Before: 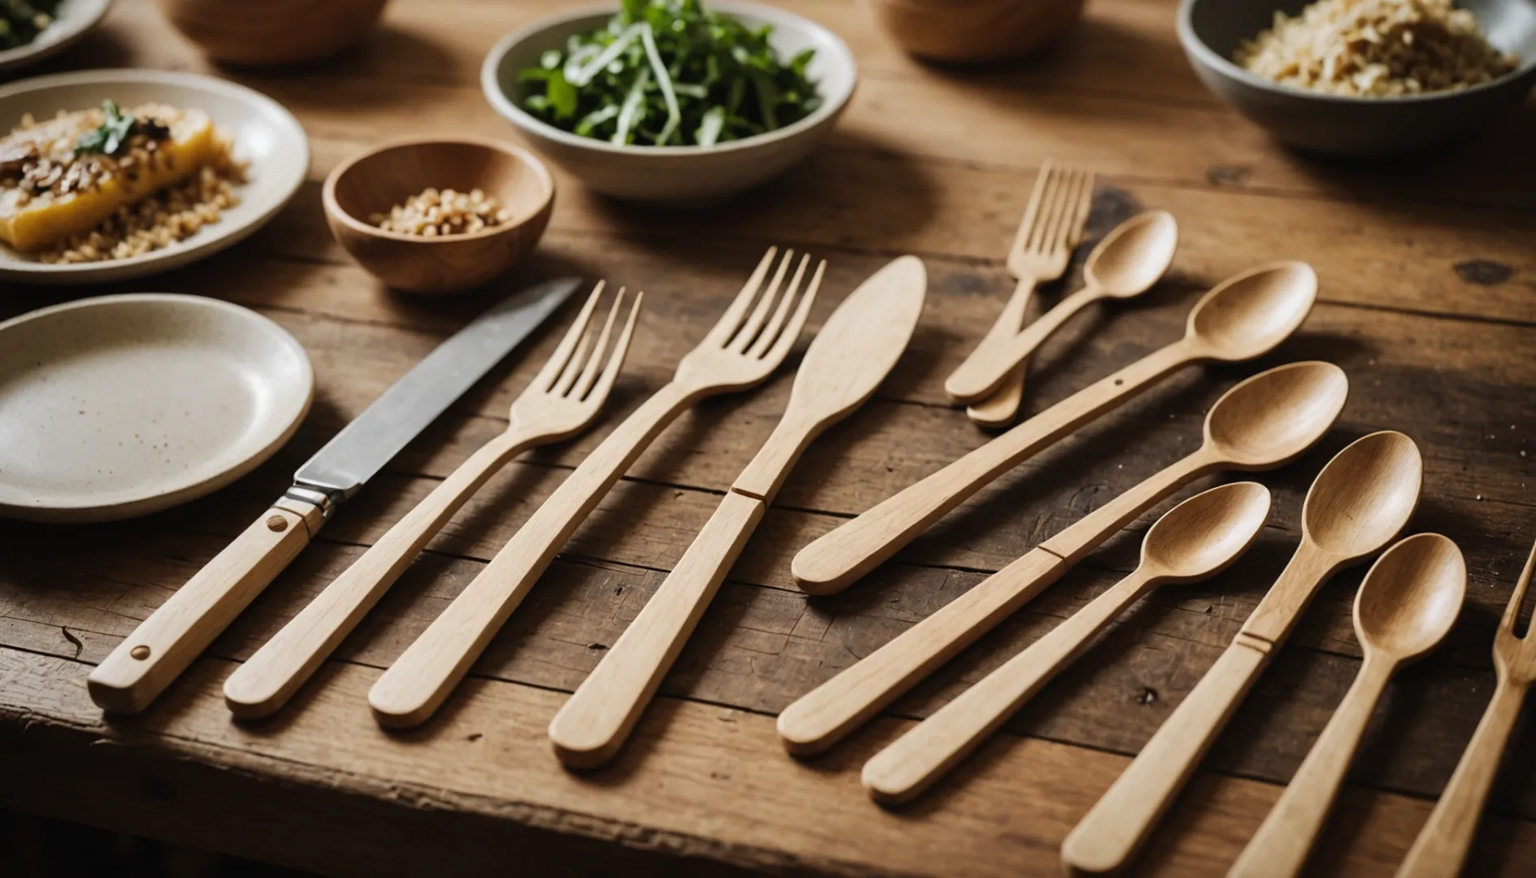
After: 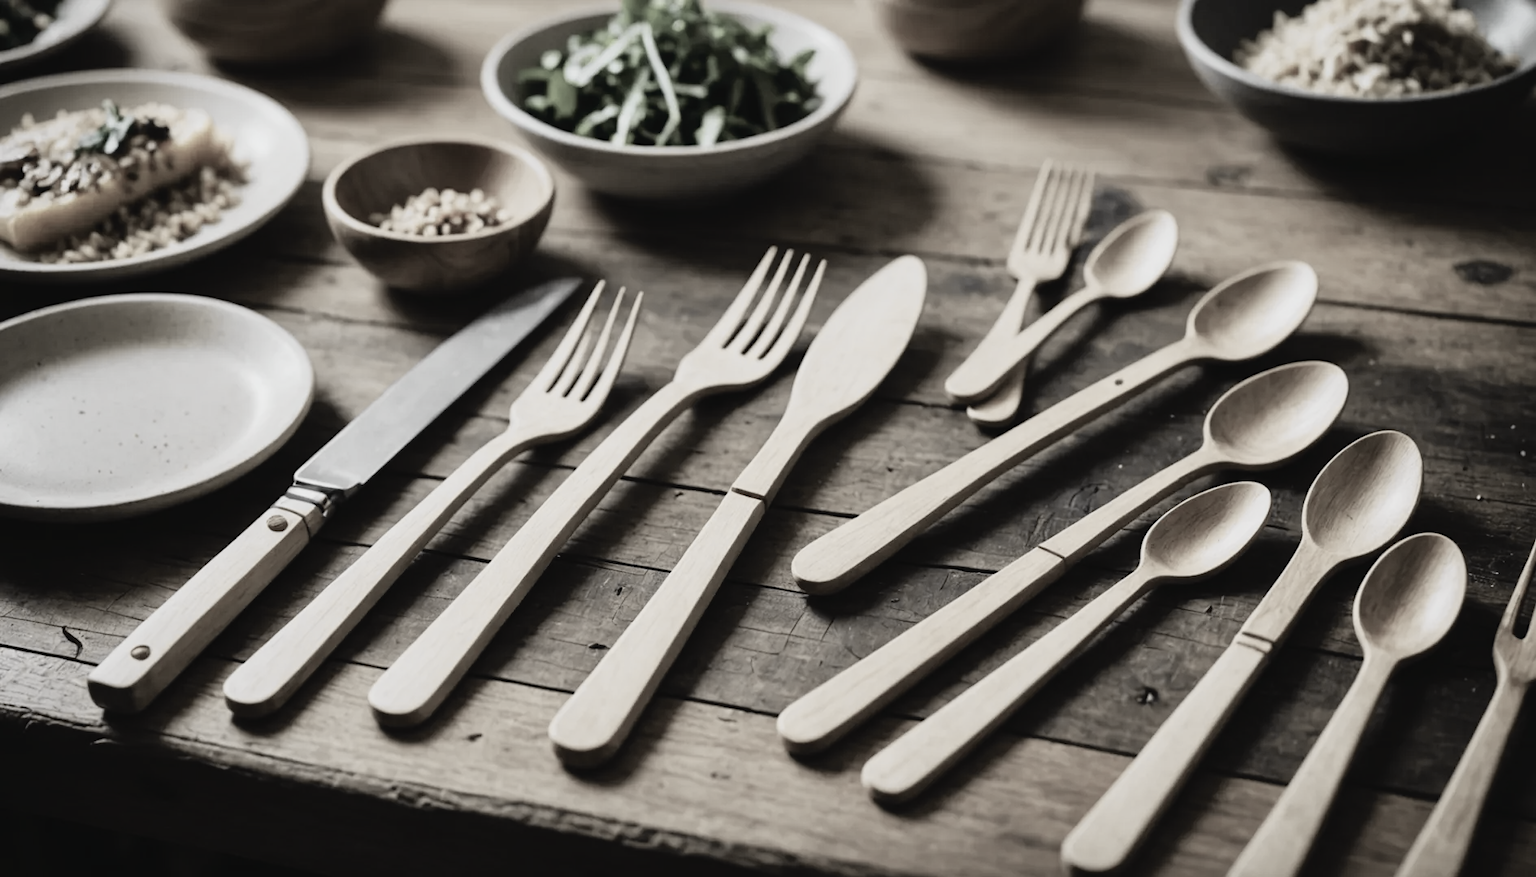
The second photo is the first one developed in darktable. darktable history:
tone curve: curves: ch0 [(0, 0.022) (0.114, 0.088) (0.282, 0.316) (0.446, 0.511) (0.613, 0.693) (0.786, 0.843) (0.999, 0.949)]; ch1 [(0, 0) (0.395, 0.343) (0.463, 0.427) (0.486, 0.474) (0.503, 0.5) (0.535, 0.522) (0.555, 0.546) (0.594, 0.614) (0.755, 0.793) (1, 1)]; ch2 [(0, 0) (0.369, 0.388) (0.449, 0.431) (0.501, 0.5) (0.528, 0.517) (0.561, 0.59) (0.612, 0.646) (0.697, 0.721) (1, 1)], color space Lab, independent channels, preserve colors none
color correction: saturation 0.2
